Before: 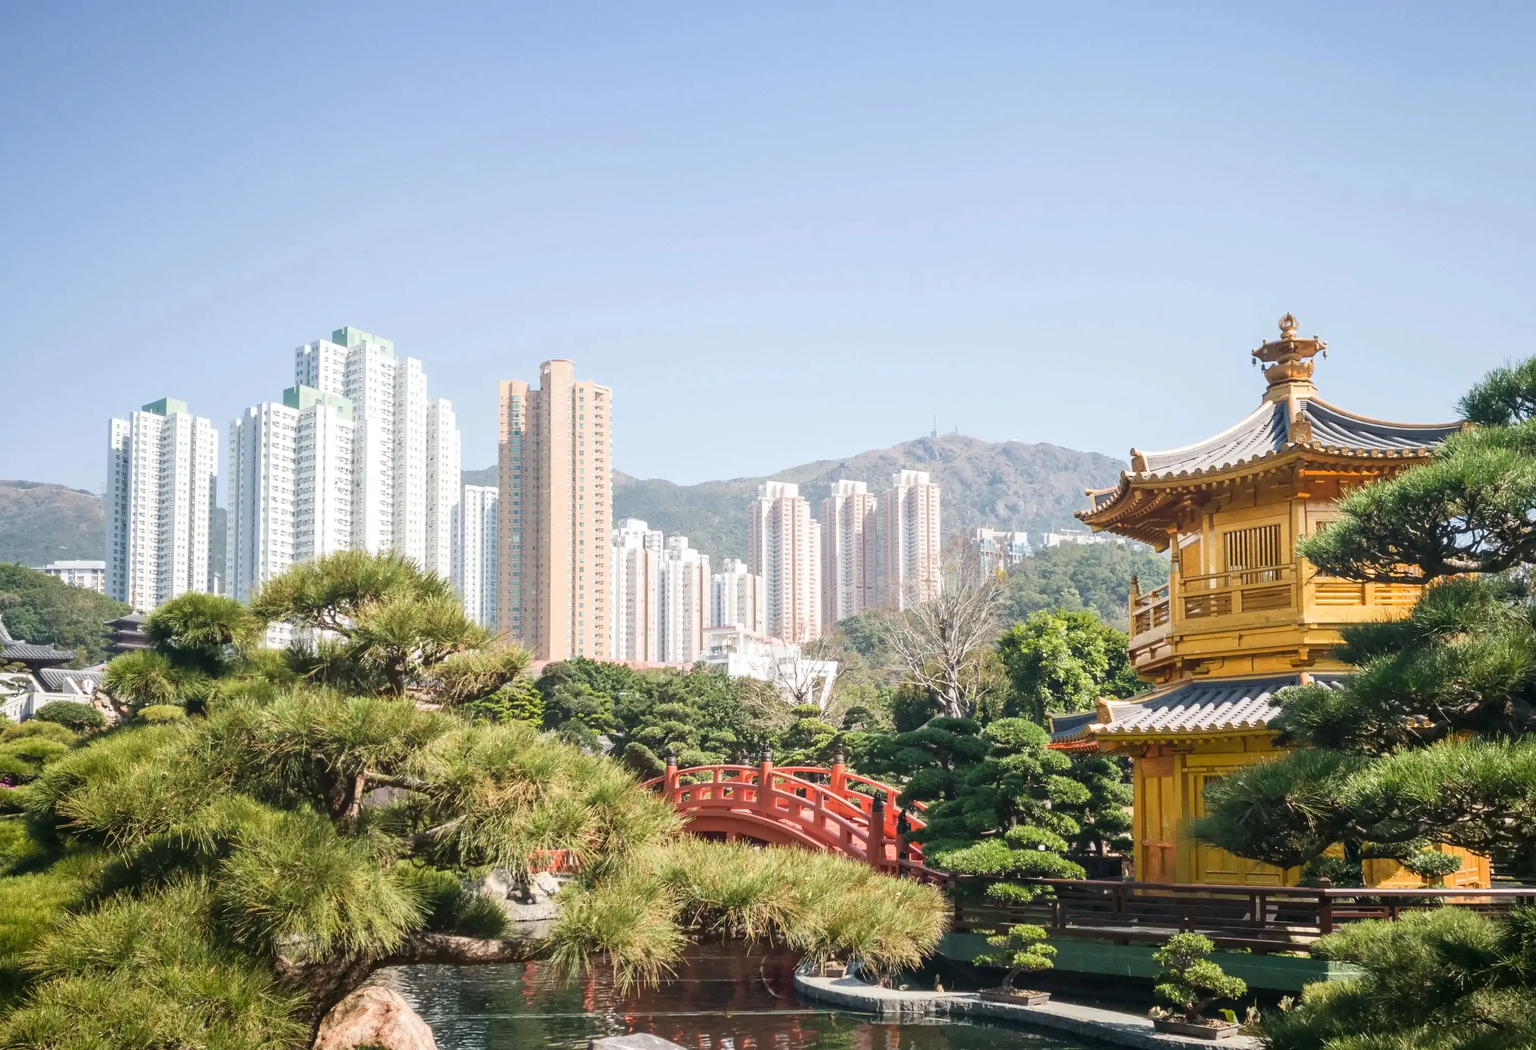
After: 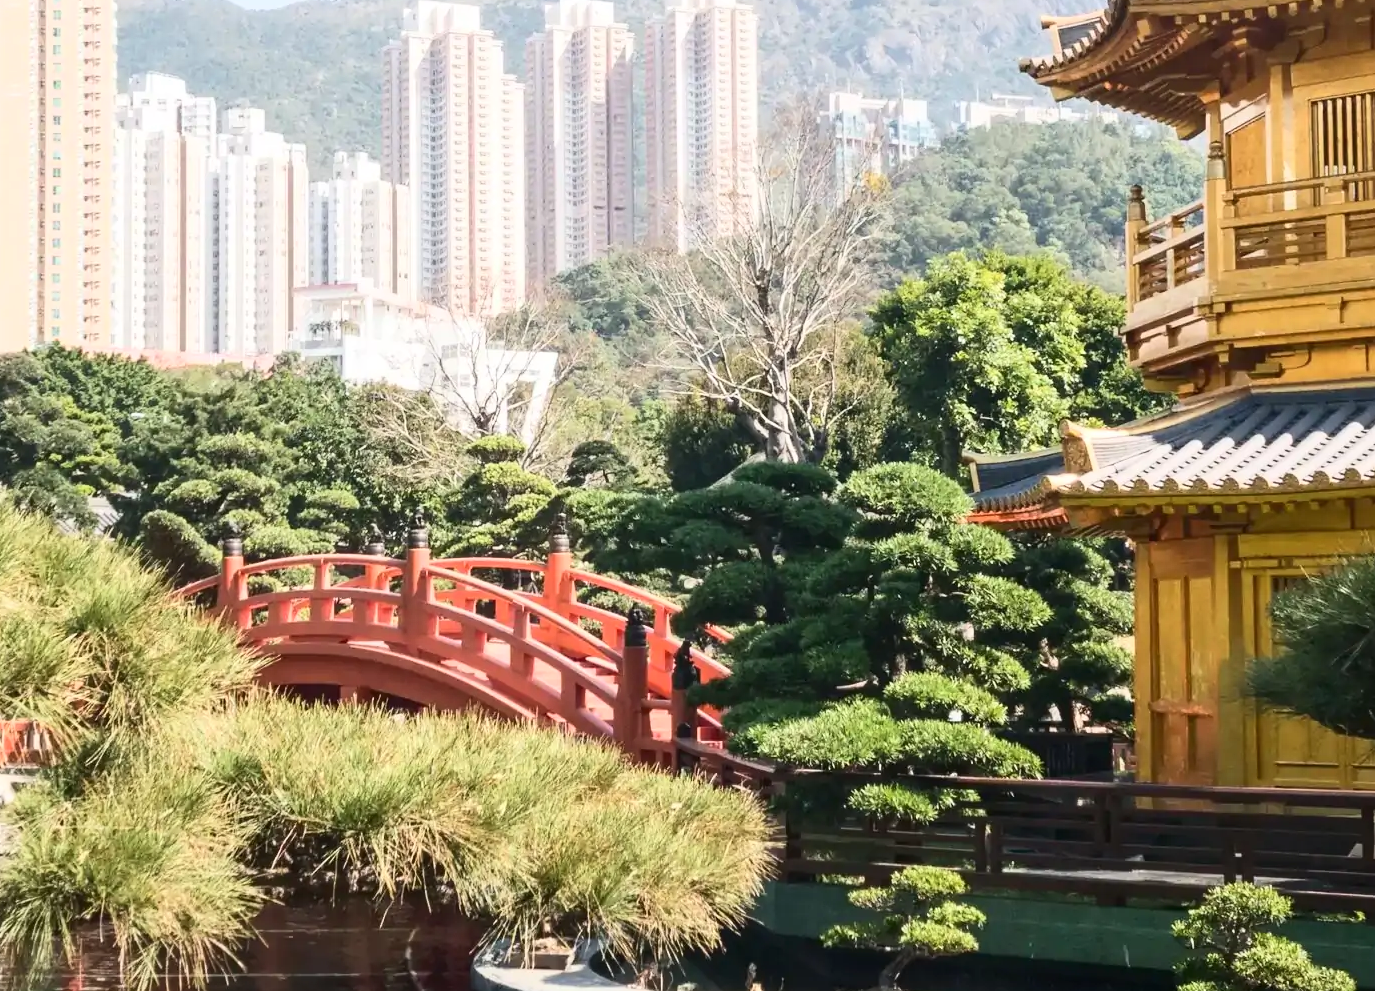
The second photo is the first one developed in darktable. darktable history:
contrast brightness saturation: contrast 0.24, brightness 0.09
exposure: compensate highlight preservation false
crop: left 35.976%, top 45.819%, right 18.162%, bottom 5.807%
